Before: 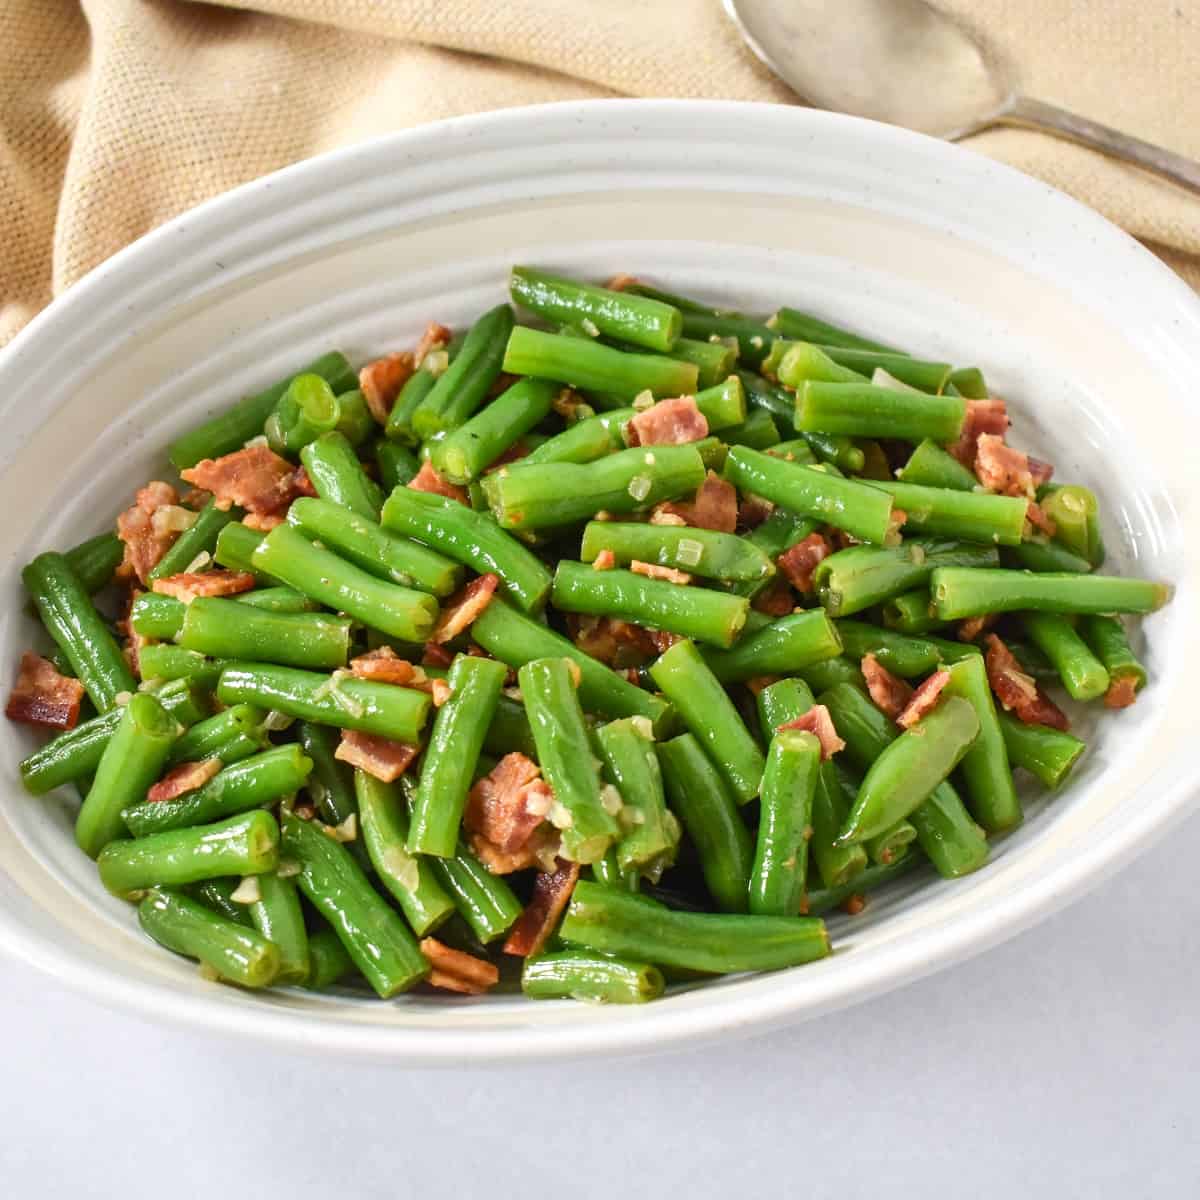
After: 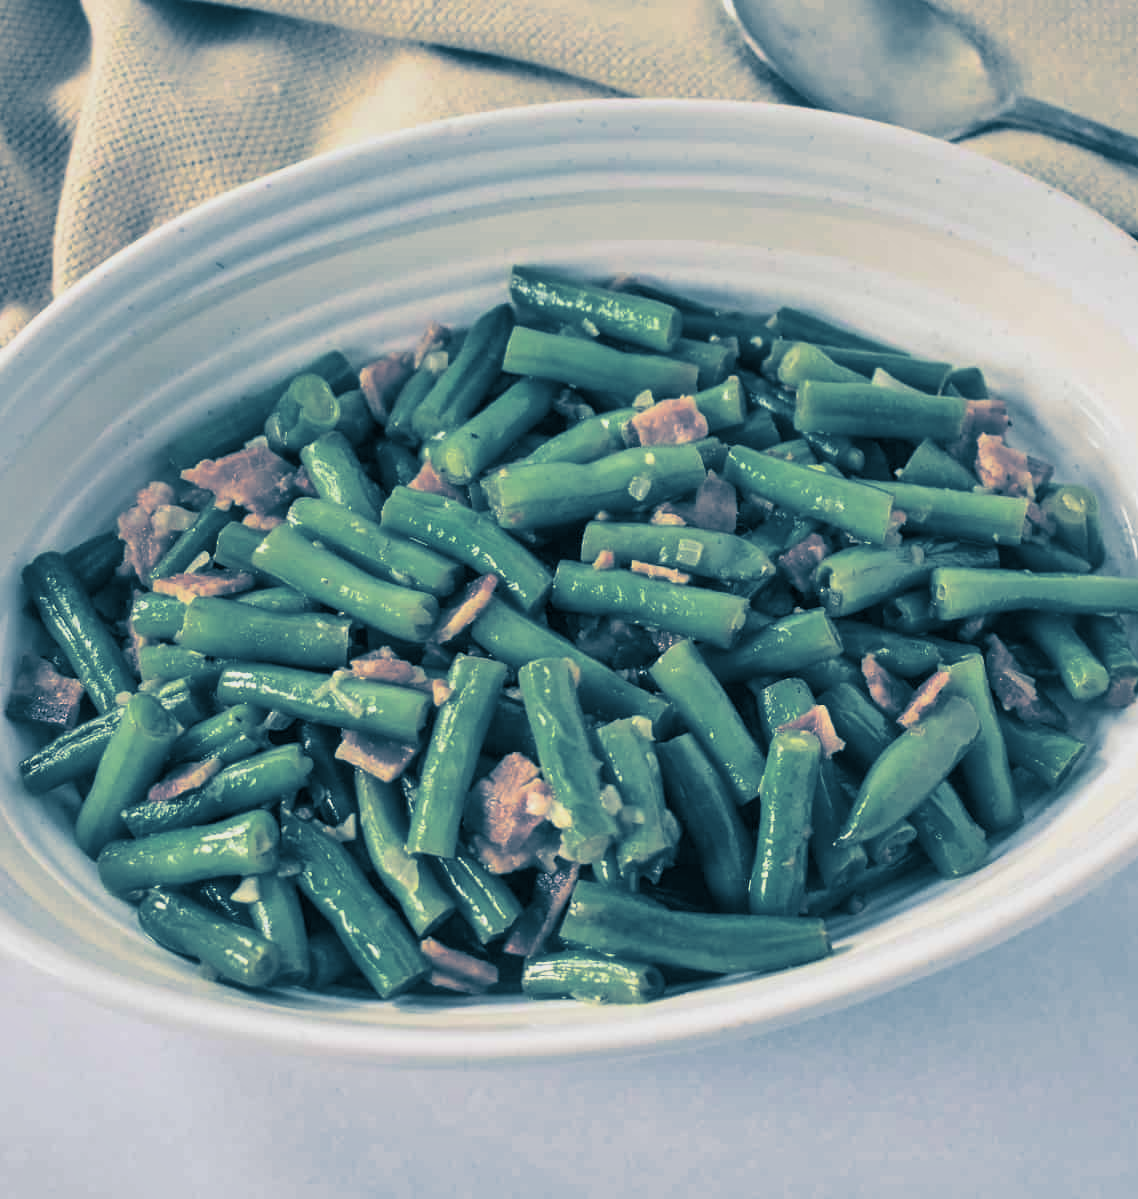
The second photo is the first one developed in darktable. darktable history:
crop and rotate: right 5.167%
split-toning: shadows › hue 212.4°, balance -70
color balance rgb: contrast -10%
shadows and highlights: shadows 52.42, soften with gaussian
